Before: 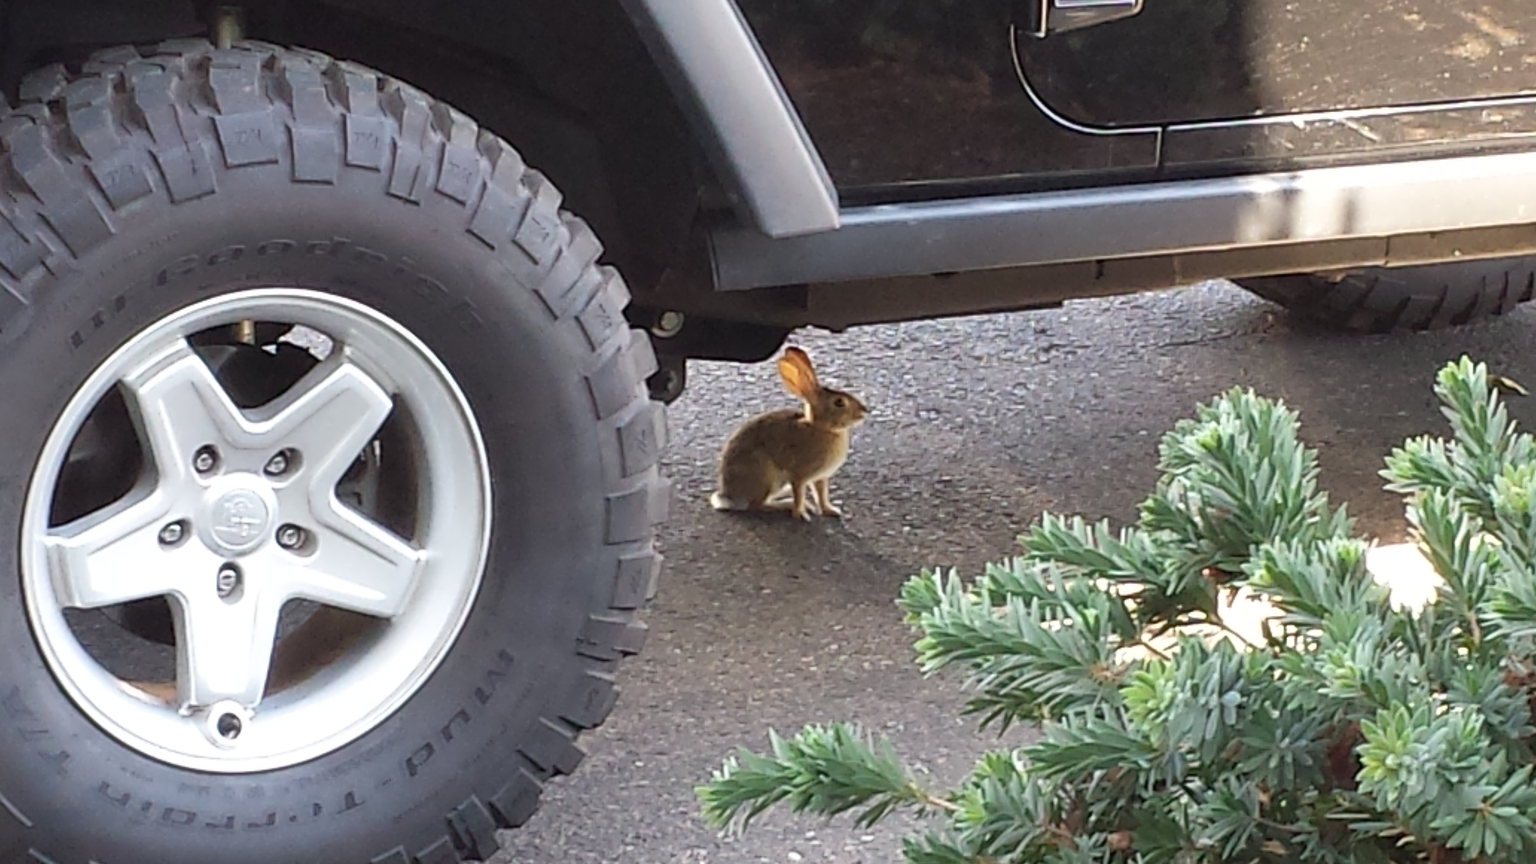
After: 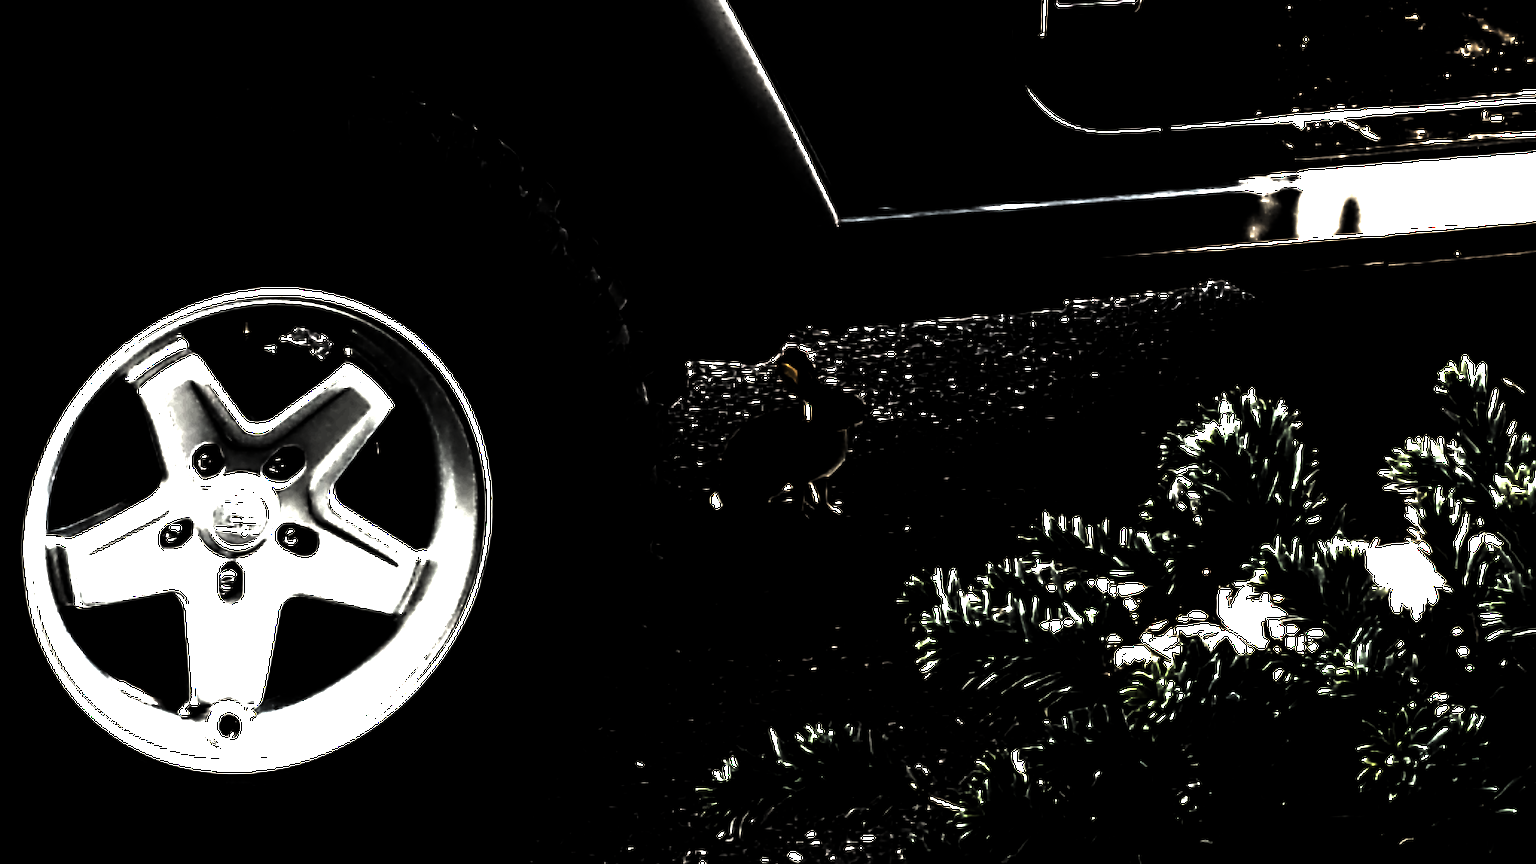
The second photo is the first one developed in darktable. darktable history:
color balance rgb: perceptual saturation grading › global saturation 35%, perceptual saturation grading › highlights -25%, perceptual saturation grading › shadows 50%
tone equalizer: -8 EV -0.75 EV, -7 EV -0.7 EV, -6 EV -0.6 EV, -5 EV -0.4 EV, -3 EV 0.4 EV, -2 EV 0.6 EV, -1 EV 0.7 EV, +0 EV 0.75 EV, edges refinement/feathering 500, mask exposure compensation -1.57 EV, preserve details no
levels: levels [0.721, 0.937, 0.997]
haze removal: on, module defaults
white balance: red 1.029, blue 0.92
